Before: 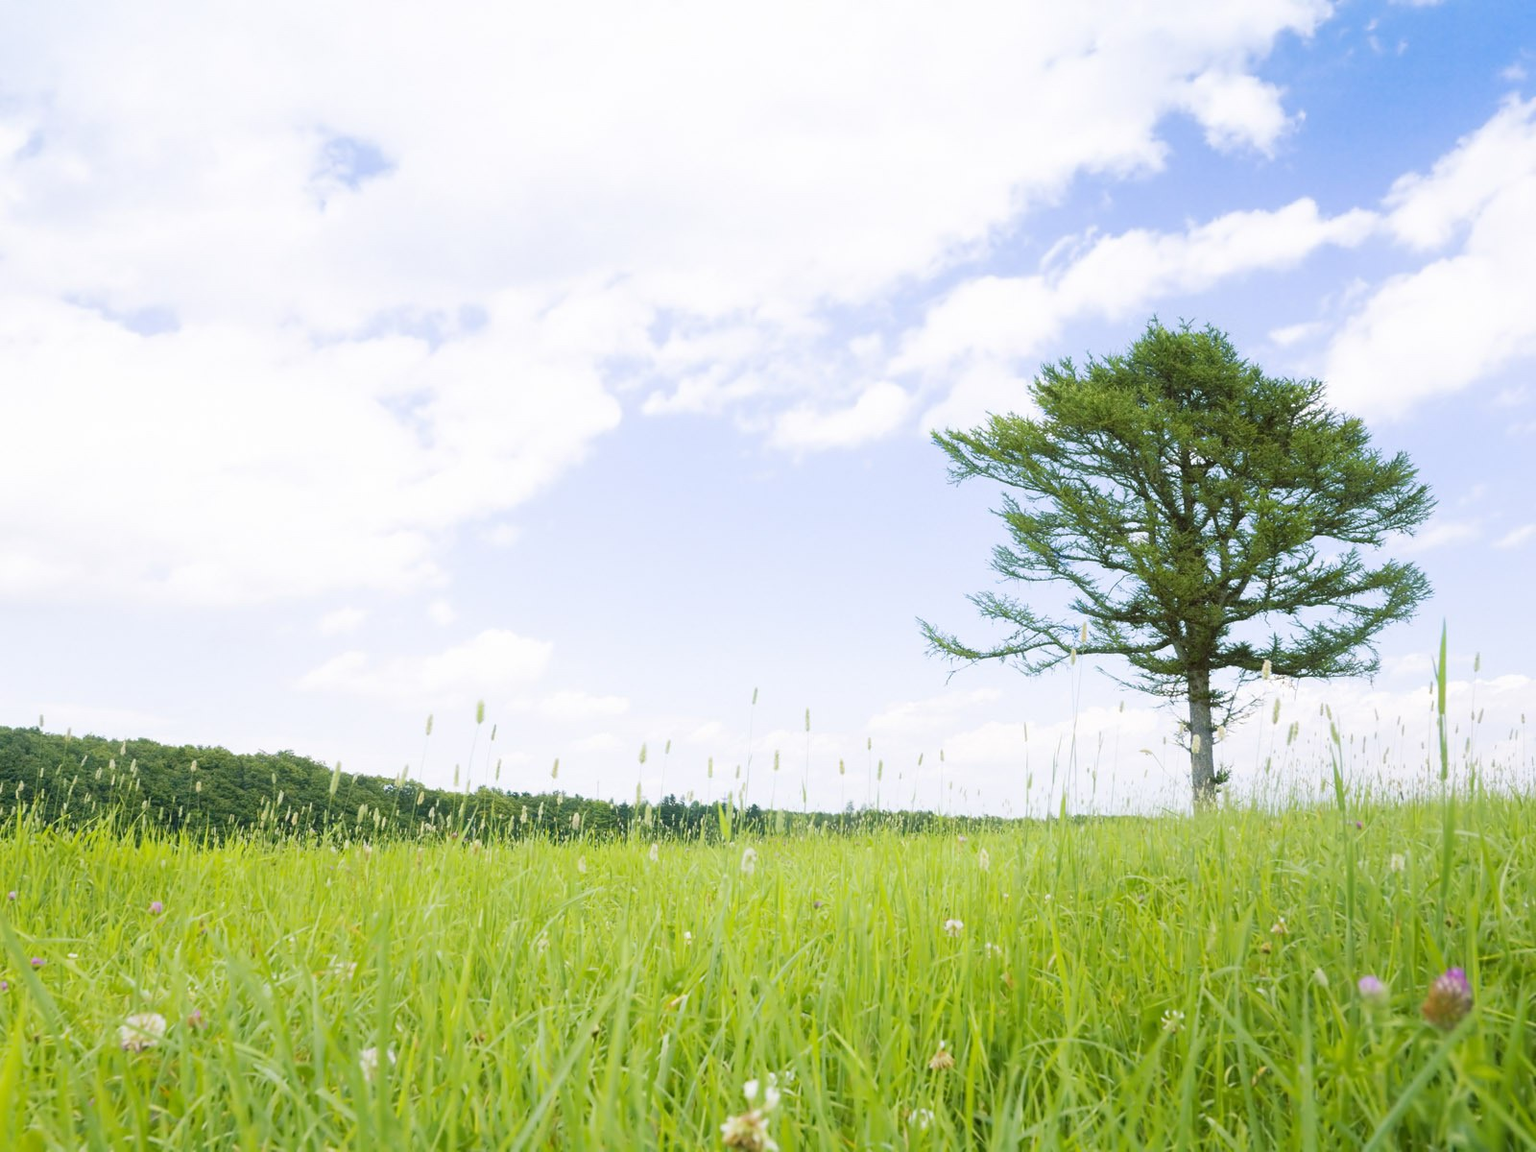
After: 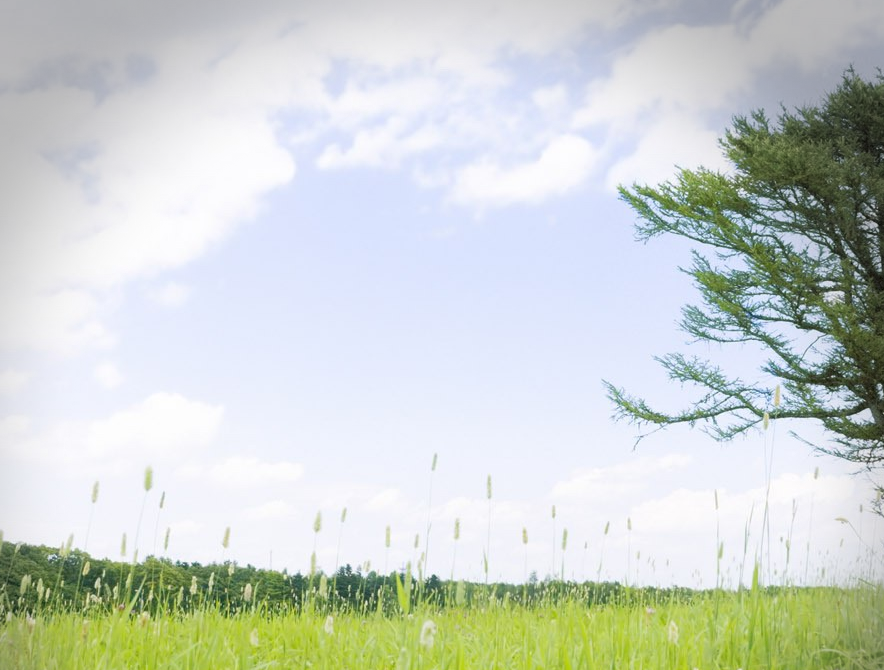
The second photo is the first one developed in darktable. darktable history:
crop and rotate: left 22.032%, top 21.998%, right 22.675%, bottom 22.14%
vignetting: fall-off radius 45.59%, center (-0.025, 0.401), dithering 8-bit output
